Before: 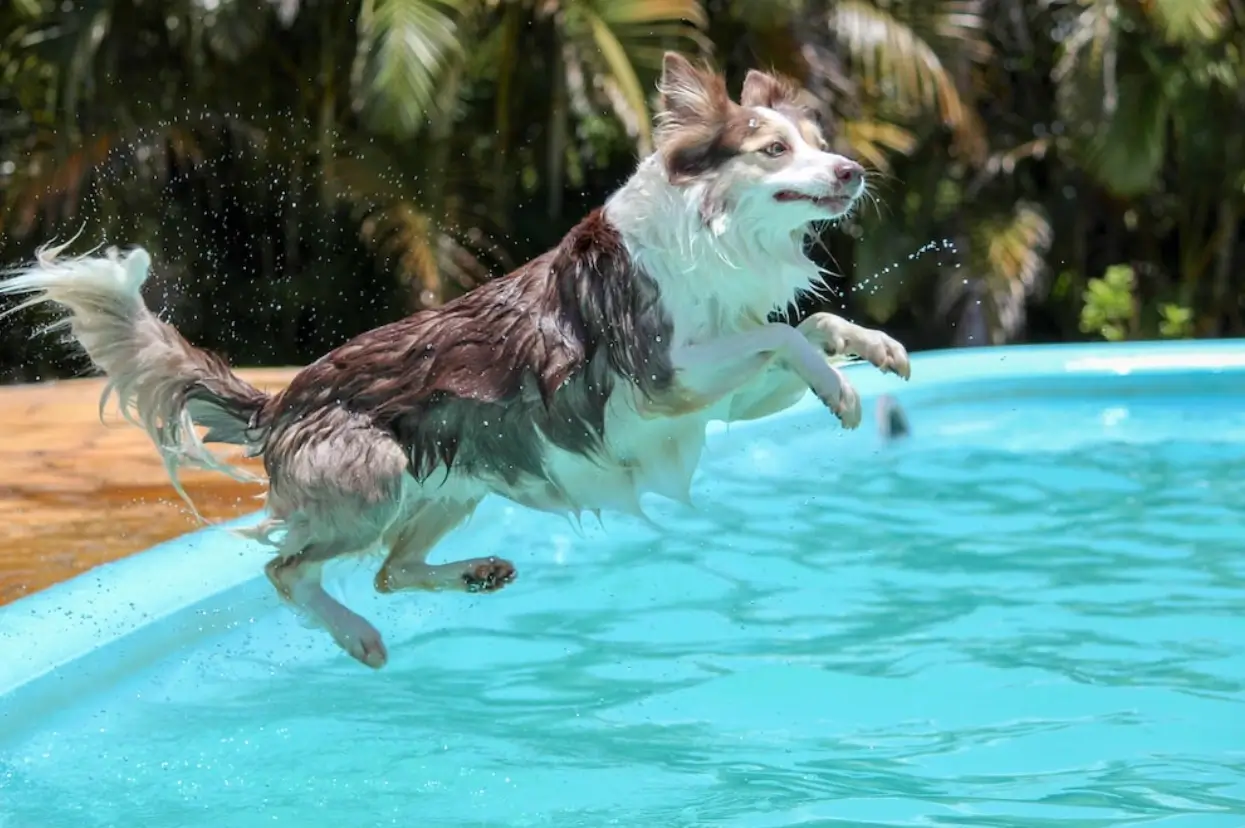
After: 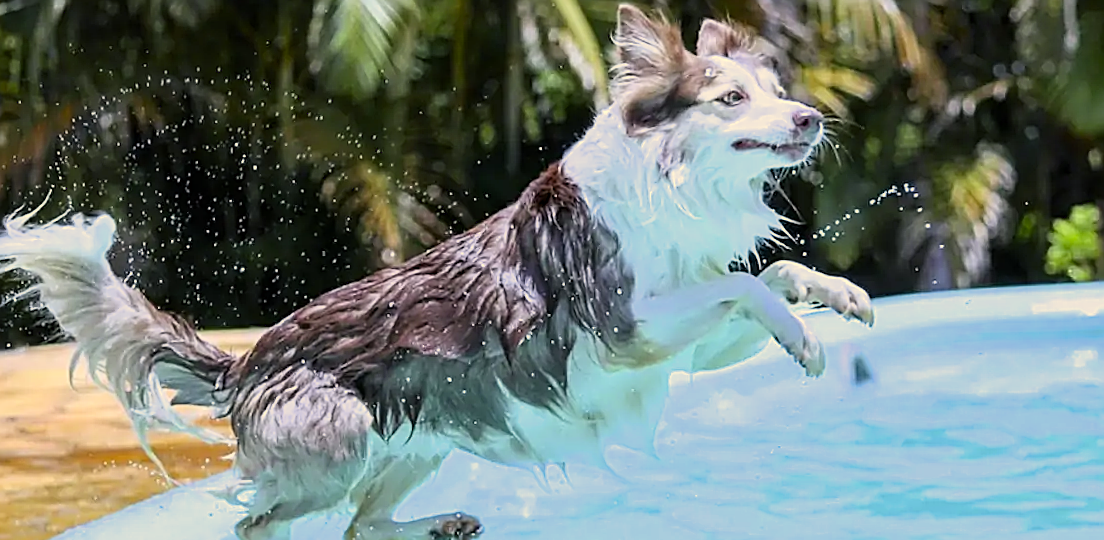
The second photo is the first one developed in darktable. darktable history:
rotate and perspective: rotation -1.32°, lens shift (horizontal) -0.031, crop left 0.015, crop right 0.985, crop top 0.047, crop bottom 0.982
crop: left 1.509%, top 3.452%, right 7.696%, bottom 28.452%
filmic rgb: black relative exposure -11.35 EV, white relative exposure 3.22 EV, hardness 6.76, color science v6 (2022)
white balance: red 0.871, blue 1.249
exposure: exposure 0.556 EV, compensate highlight preservation false
color correction: highlights a* 2.72, highlights b* 22.8
sharpen: amount 1
